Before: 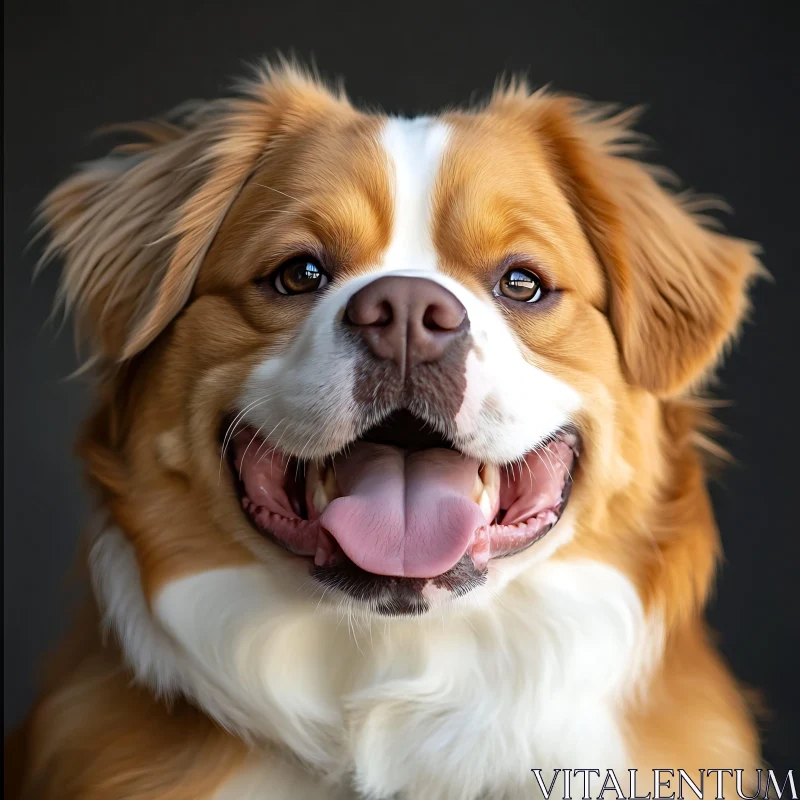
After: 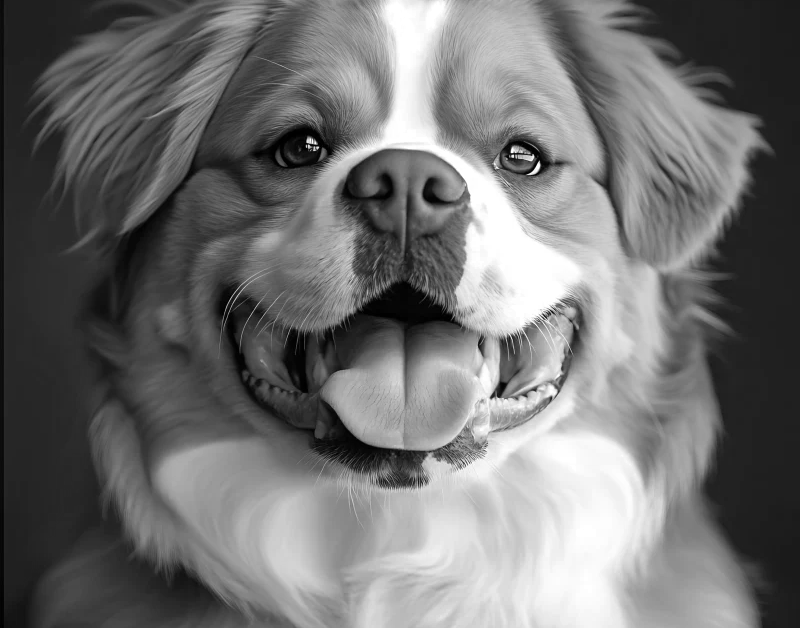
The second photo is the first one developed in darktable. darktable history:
crop and rotate: top 15.935%, bottom 5.501%
color zones: curves: ch0 [(0, 0.613) (0.01, 0.613) (0.245, 0.448) (0.498, 0.529) (0.642, 0.665) (0.879, 0.777) (0.99, 0.613)]; ch1 [(0, 0) (0.143, 0) (0.286, 0) (0.429, 0) (0.571, 0) (0.714, 0) (0.857, 0)]
